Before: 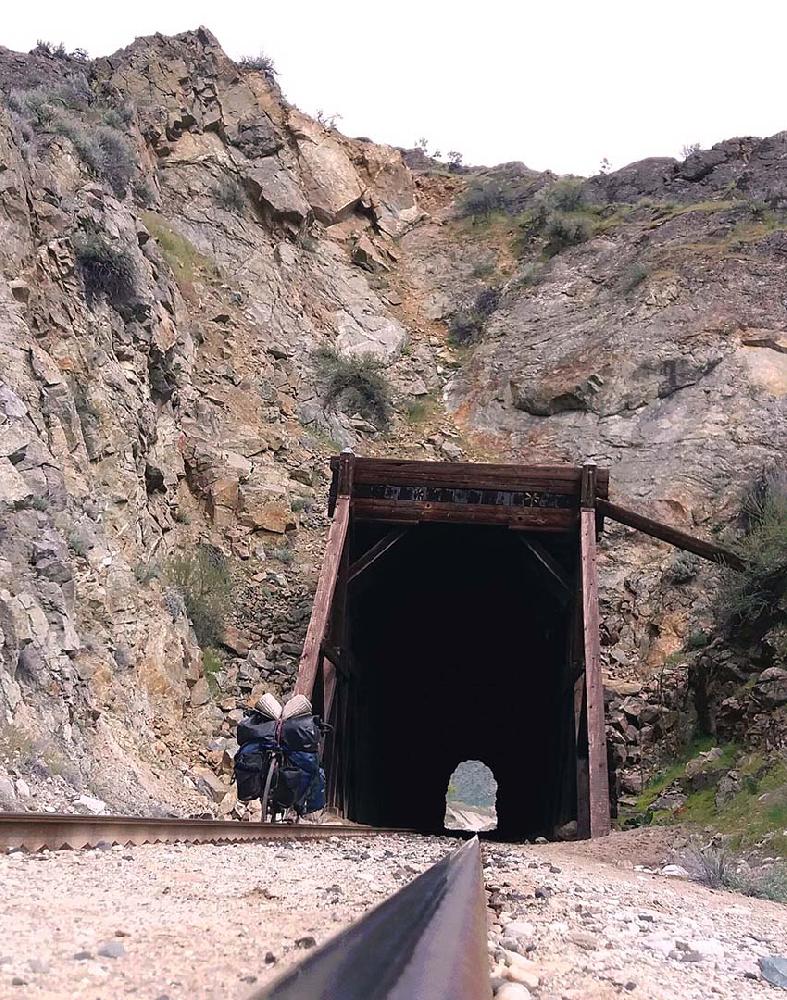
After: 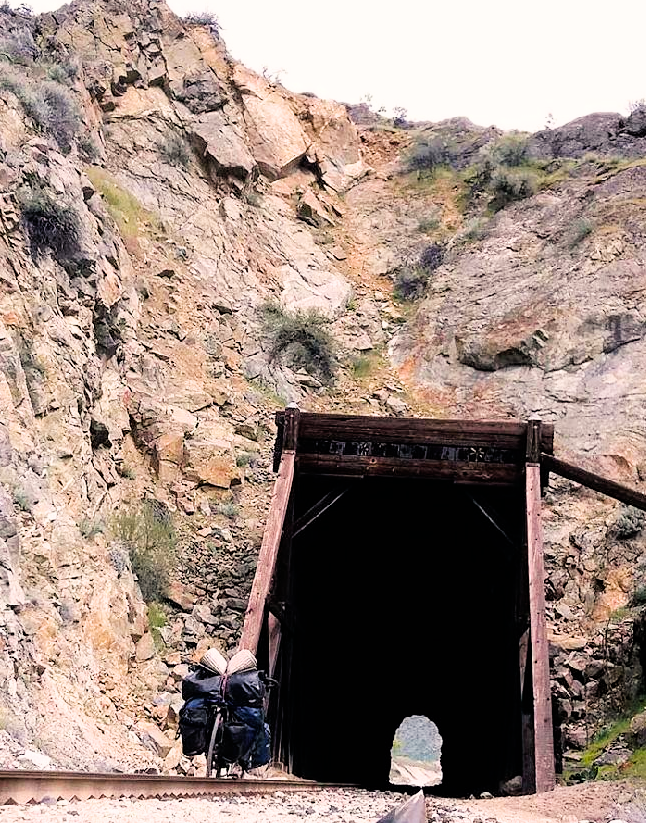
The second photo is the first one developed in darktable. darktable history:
crop and rotate: left 7.238%, top 4.553%, right 10.602%, bottom 13.098%
color balance rgb: highlights gain › chroma 2.071%, highlights gain › hue 72.8°, perceptual saturation grading › global saturation 11.452%, perceptual brilliance grading › global brilliance 2.101%, perceptual brilliance grading › highlights 8.558%, perceptual brilliance grading › shadows -3.545%, global vibrance 25.091%, contrast 10.39%
filmic rgb: black relative exposure -7.83 EV, white relative exposure 4.26 EV, hardness 3.87
tone equalizer: -8 EV -0.789 EV, -7 EV -0.693 EV, -6 EV -0.605 EV, -5 EV -0.388 EV, -3 EV 0.369 EV, -2 EV 0.6 EV, -1 EV 0.69 EV, +0 EV 0.737 EV
